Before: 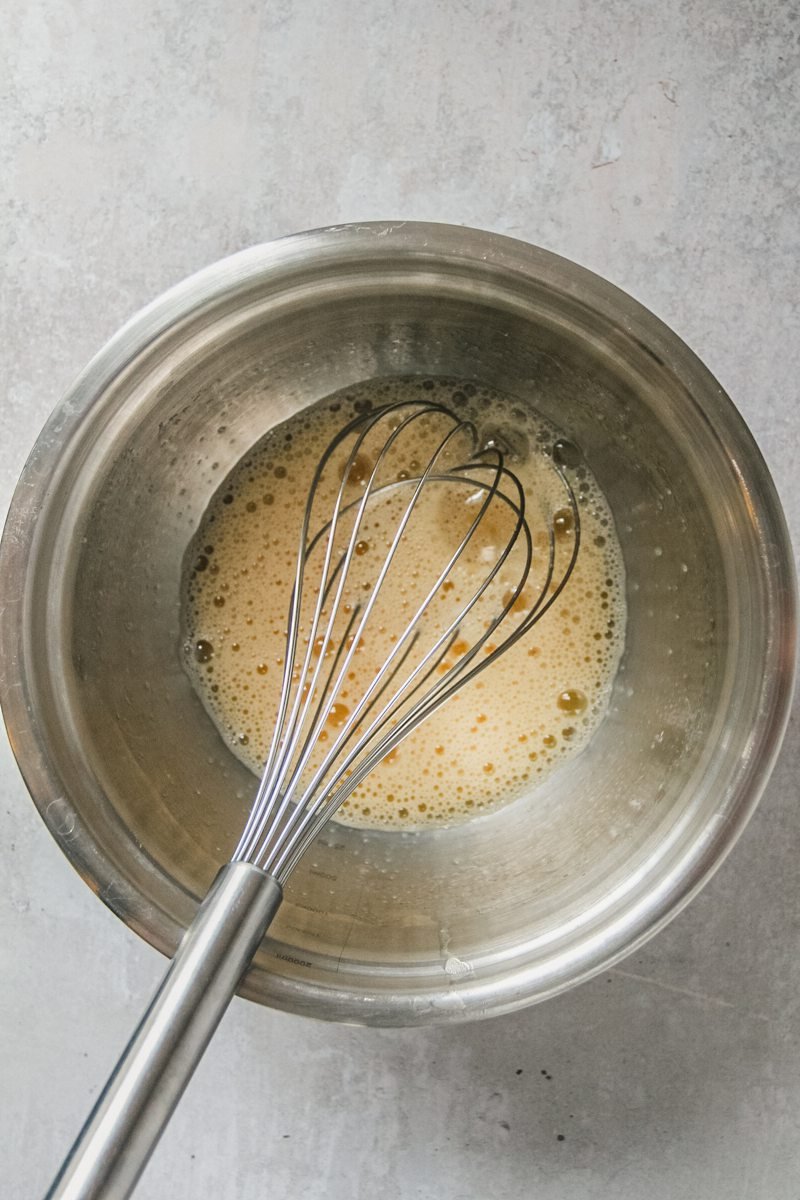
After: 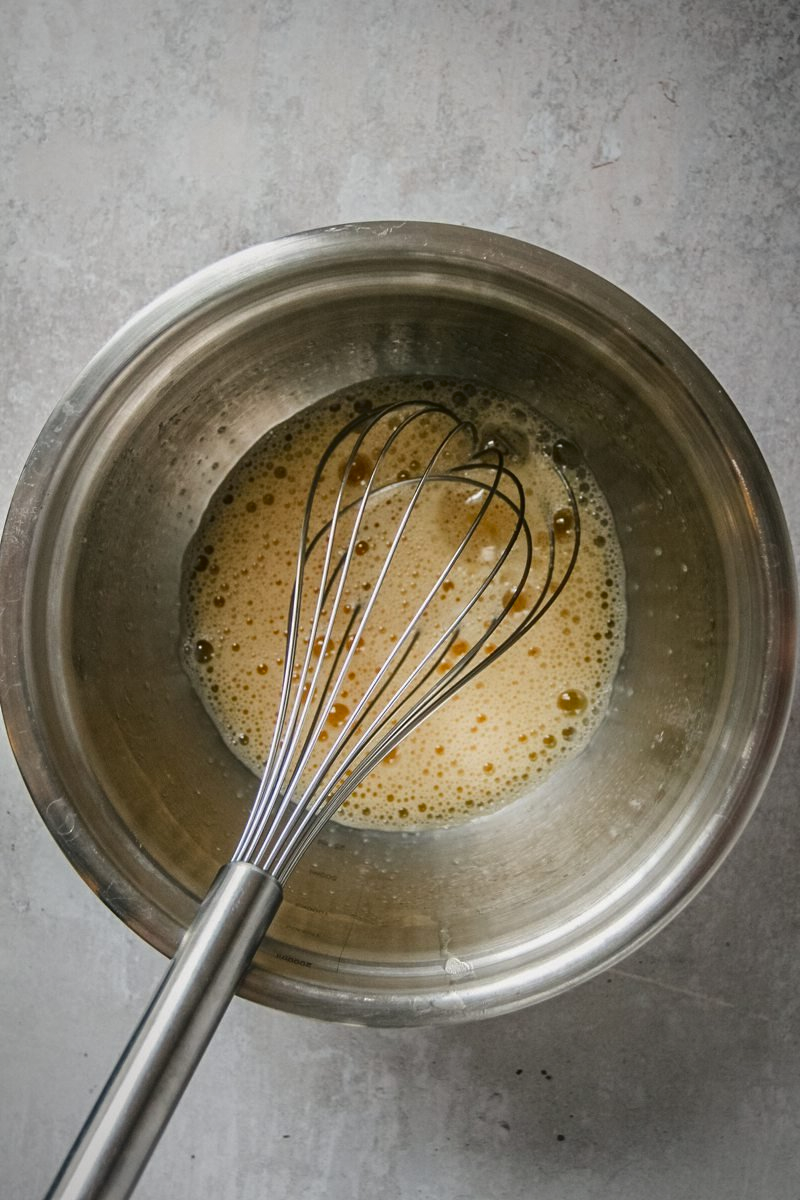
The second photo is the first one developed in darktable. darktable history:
contrast brightness saturation: brightness -0.2, saturation 0.08
vignetting: fall-off radius 70%, automatic ratio true
